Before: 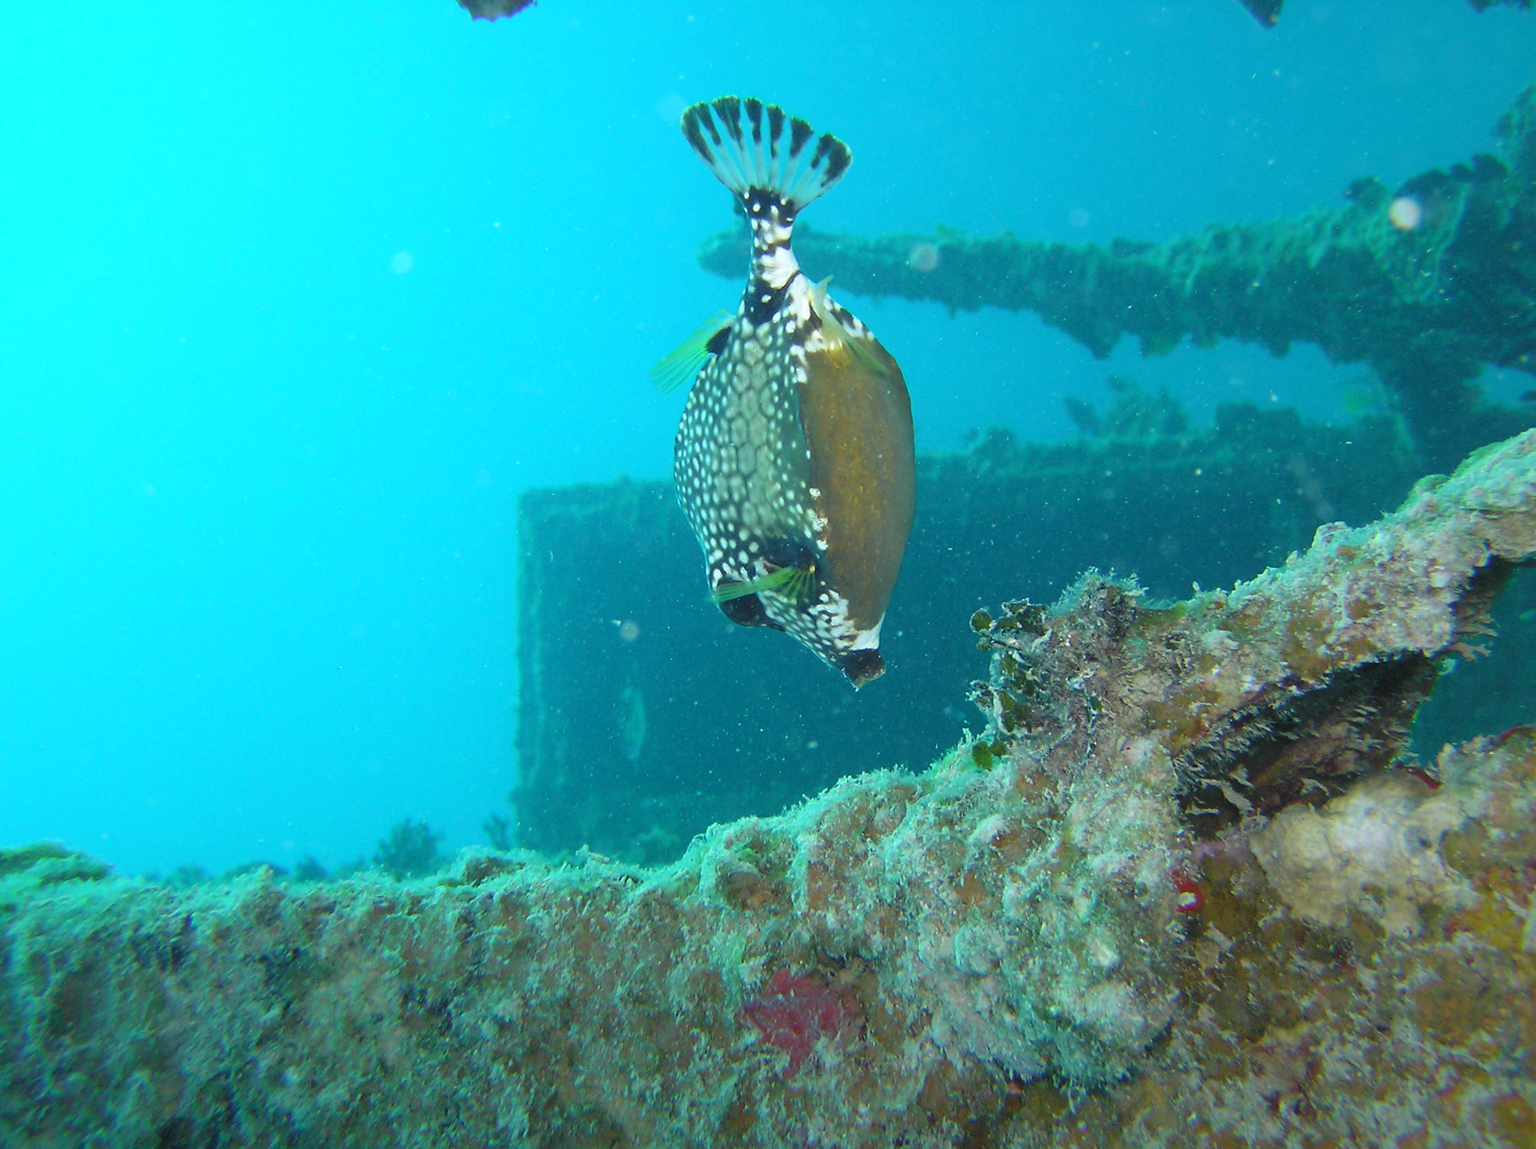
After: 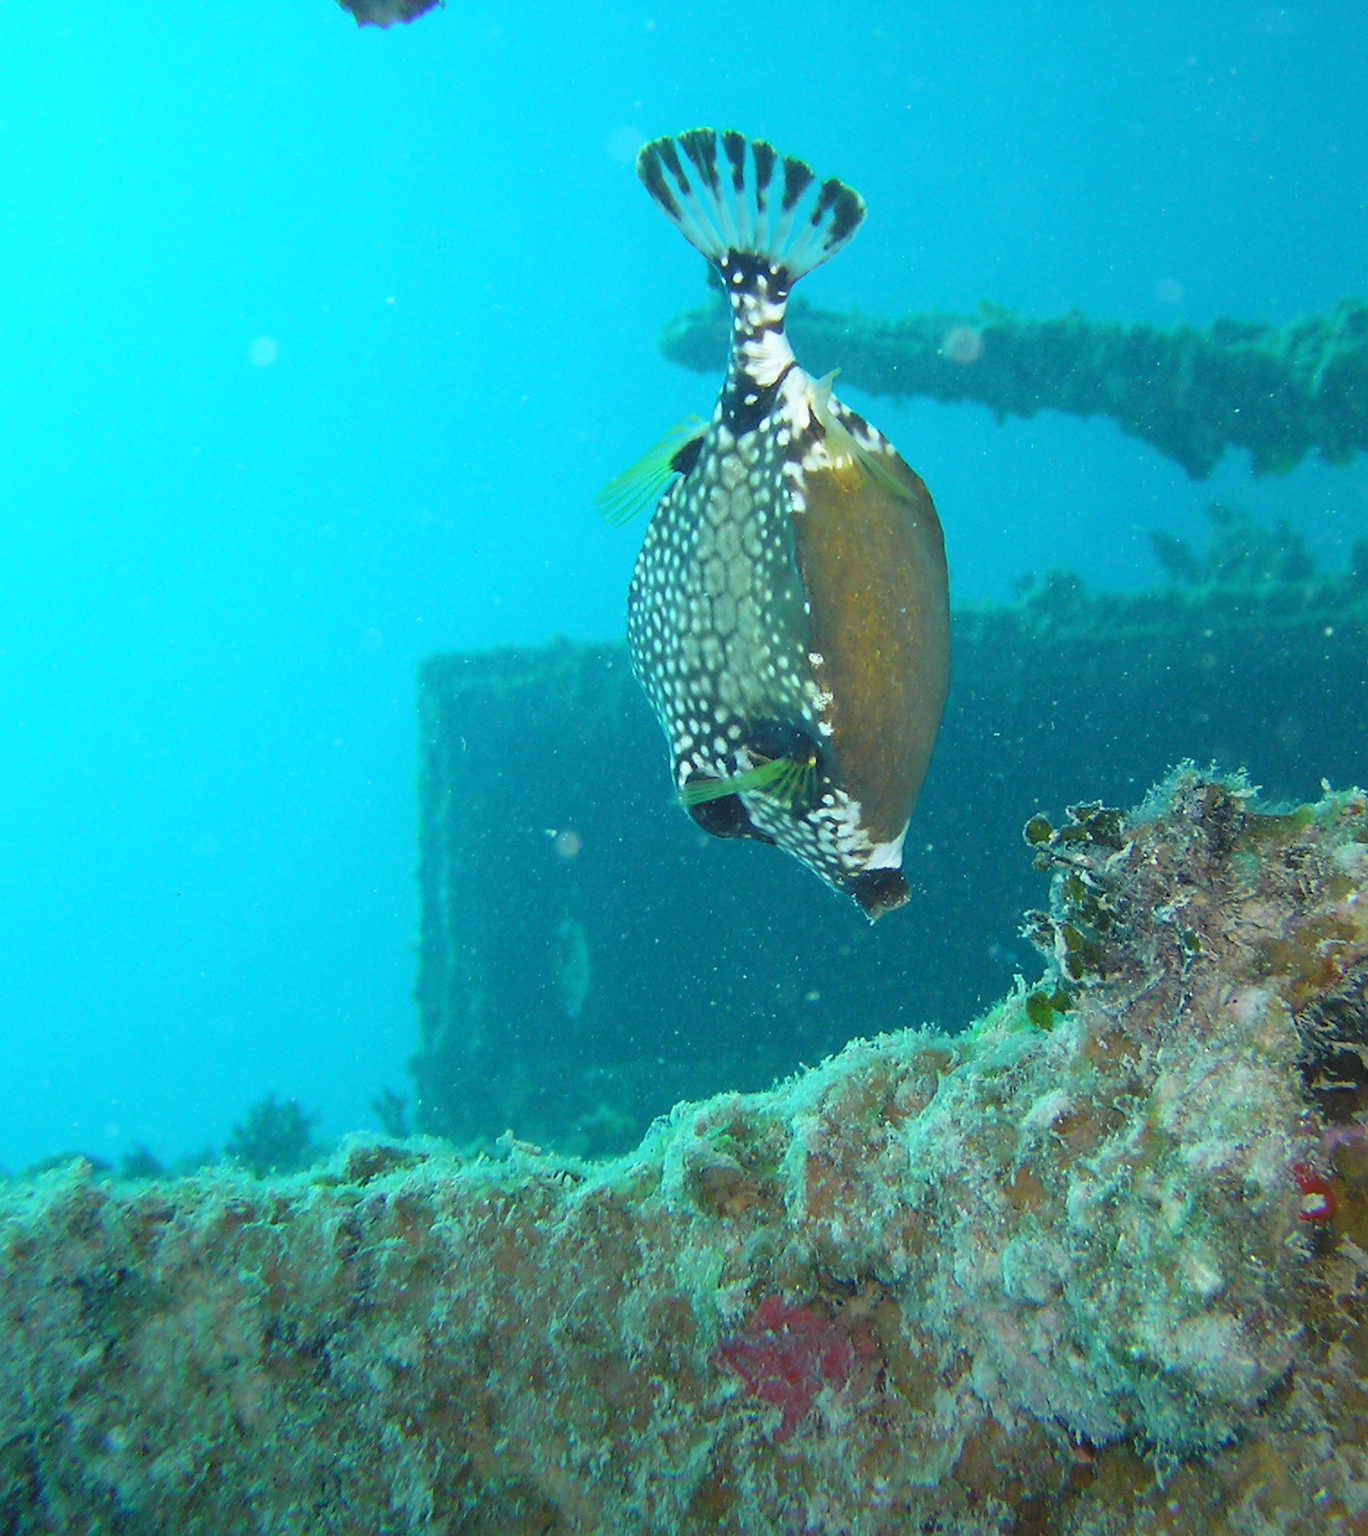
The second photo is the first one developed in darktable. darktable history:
crop and rotate: left 13.335%, right 20.015%
